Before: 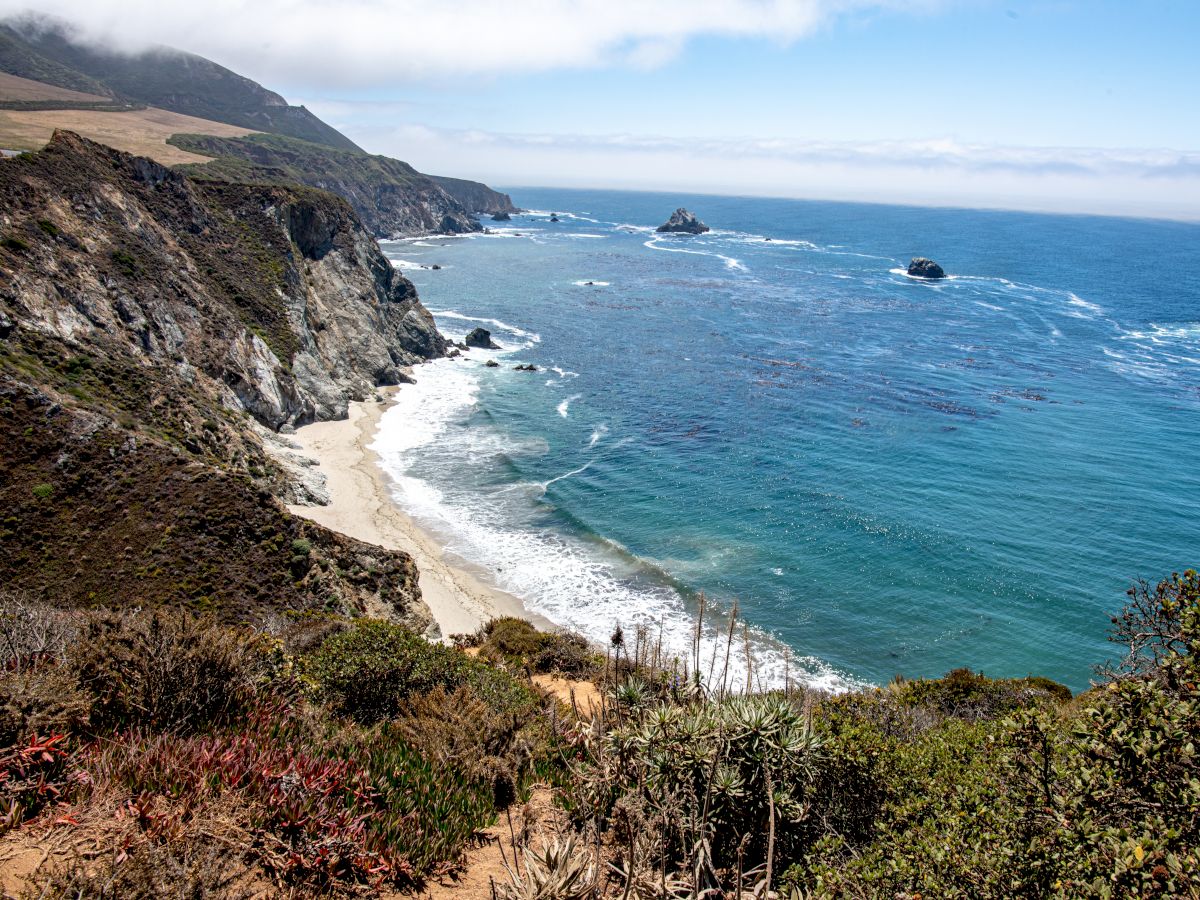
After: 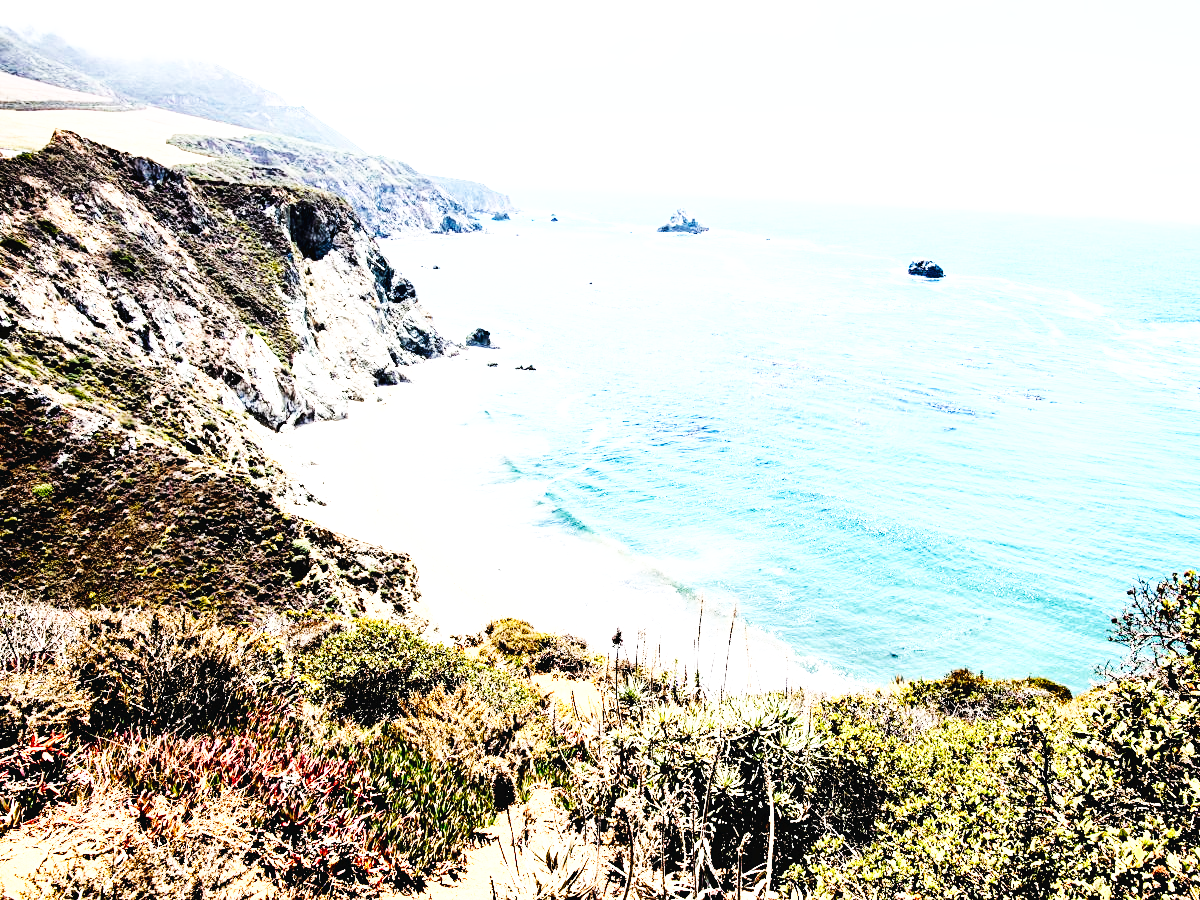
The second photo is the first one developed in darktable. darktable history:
rgb curve: curves: ch0 [(0, 0) (0.21, 0.15) (0.24, 0.21) (0.5, 0.75) (0.75, 0.96) (0.89, 0.99) (1, 1)]; ch1 [(0, 0.02) (0.21, 0.13) (0.25, 0.2) (0.5, 0.67) (0.75, 0.9) (0.89, 0.97) (1, 1)]; ch2 [(0, 0.02) (0.21, 0.13) (0.25, 0.2) (0.5, 0.67) (0.75, 0.9) (0.89, 0.97) (1, 1)], compensate middle gray true
base curve: curves: ch0 [(0, 0.003) (0.001, 0.002) (0.006, 0.004) (0.02, 0.022) (0.048, 0.086) (0.094, 0.234) (0.162, 0.431) (0.258, 0.629) (0.385, 0.8) (0.548, 0.918) (0.751, 0.988) (1, 1)], preserve colors none
exposure: exposure 0.556 EV, compensate highlight preservation false
